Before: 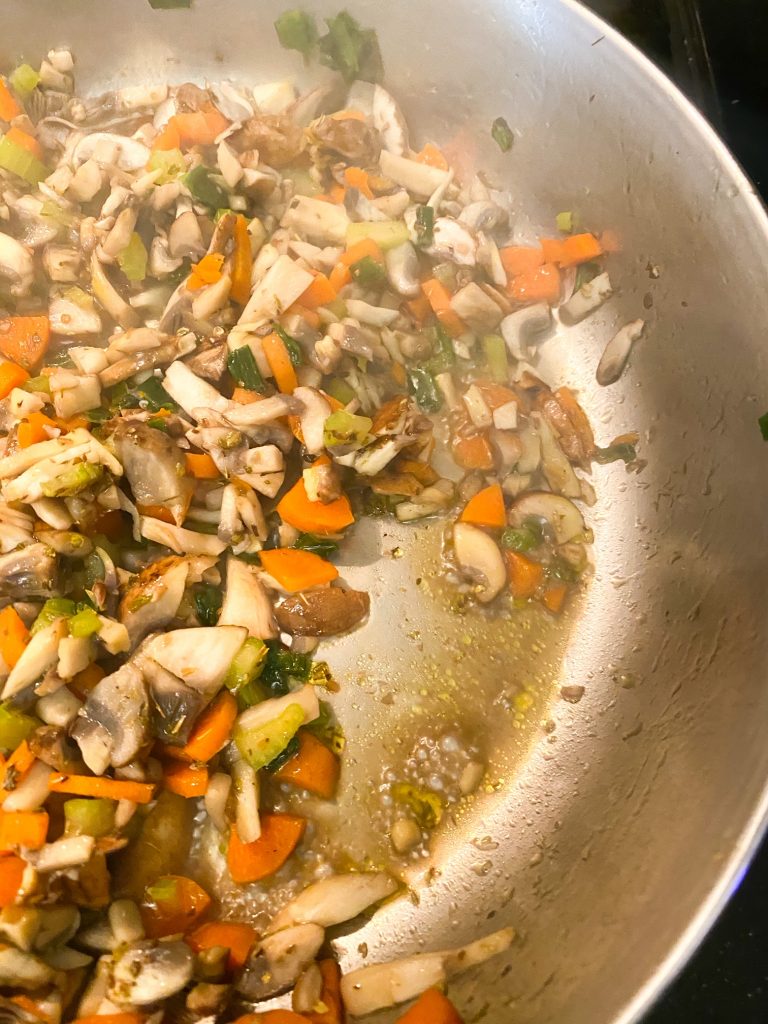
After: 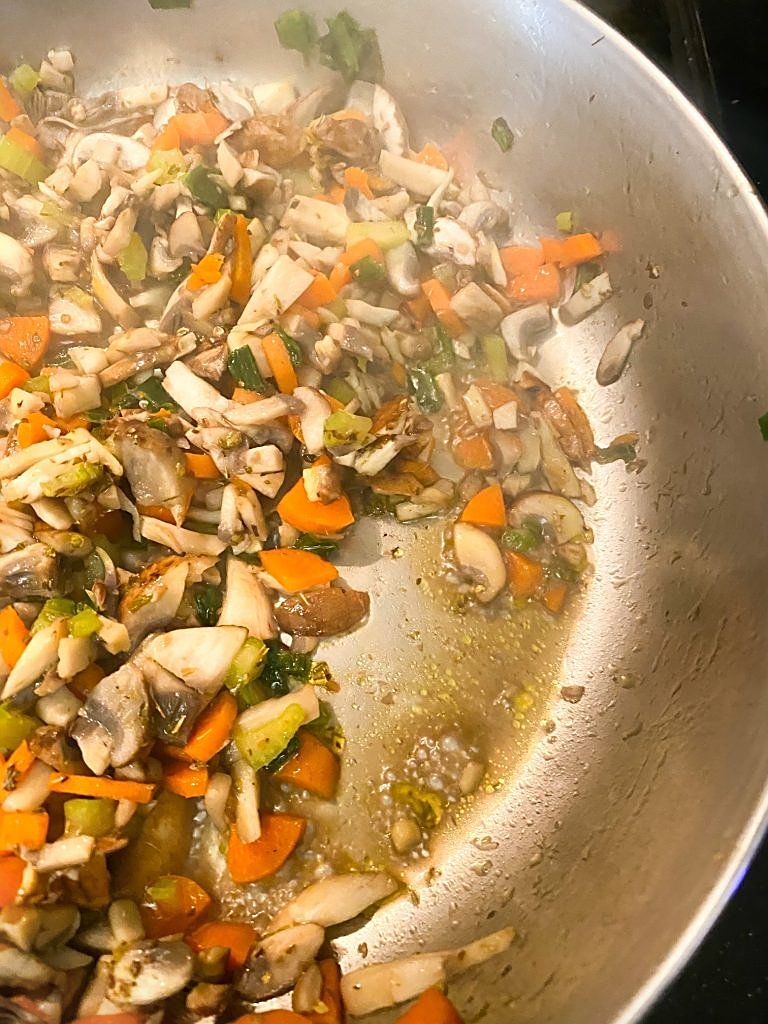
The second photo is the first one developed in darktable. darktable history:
vignetting: fall-off start 100.77%, brightness -0.575
sharpen: on, module defaults
